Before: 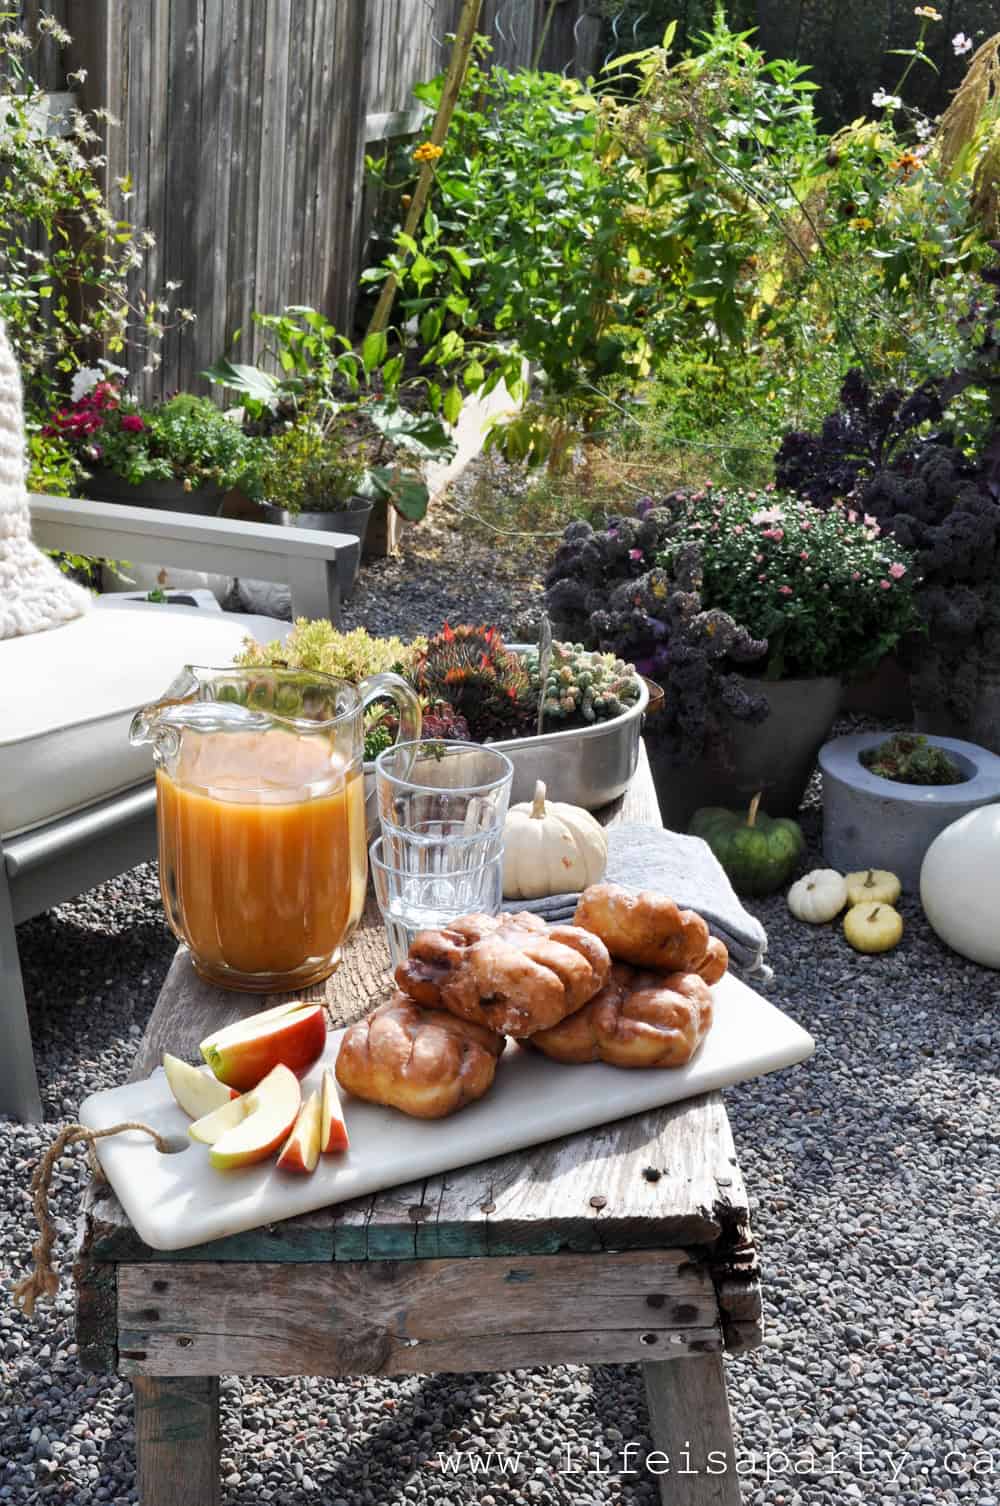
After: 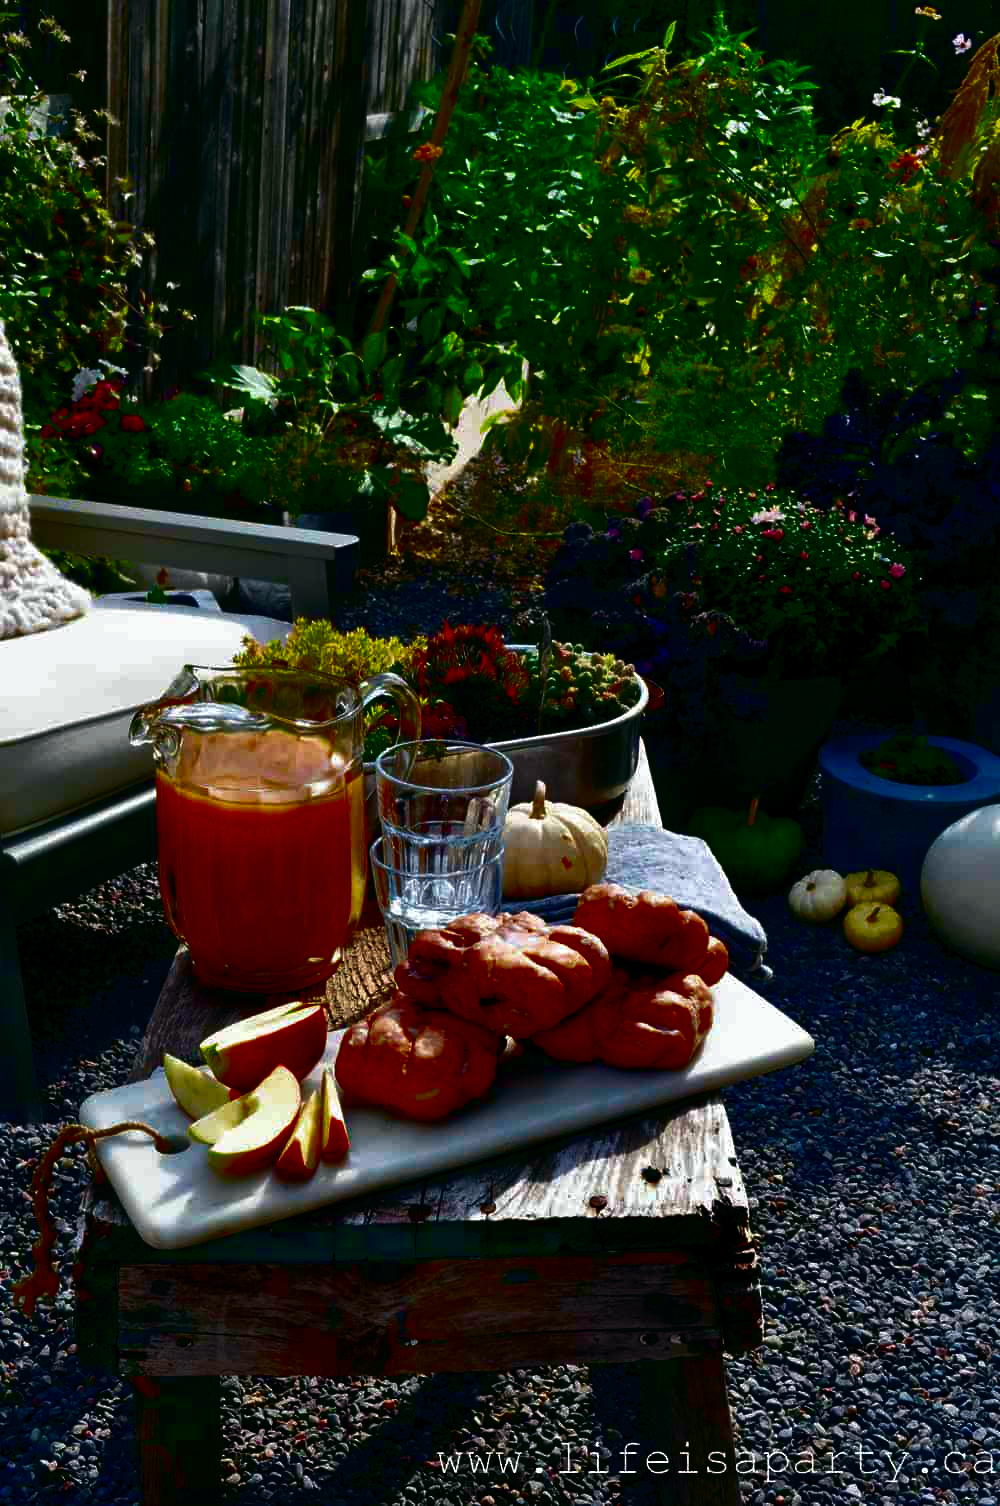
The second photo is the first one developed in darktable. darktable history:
contrast brightness saturation: brightness -0.995, saturation 0.994
color balance rgb: shadows lift › luminance -9.19%, power › luminance -14.928%, global offset › luminance -0.326%, global offset › chroma 0.111%, global offset › hue 165.18°, perceptual saturation grading › global saturation 19.376%, global vibrance 7.043%, saturation formula JzAzBz (2021)
velvia: strength 21.38%
